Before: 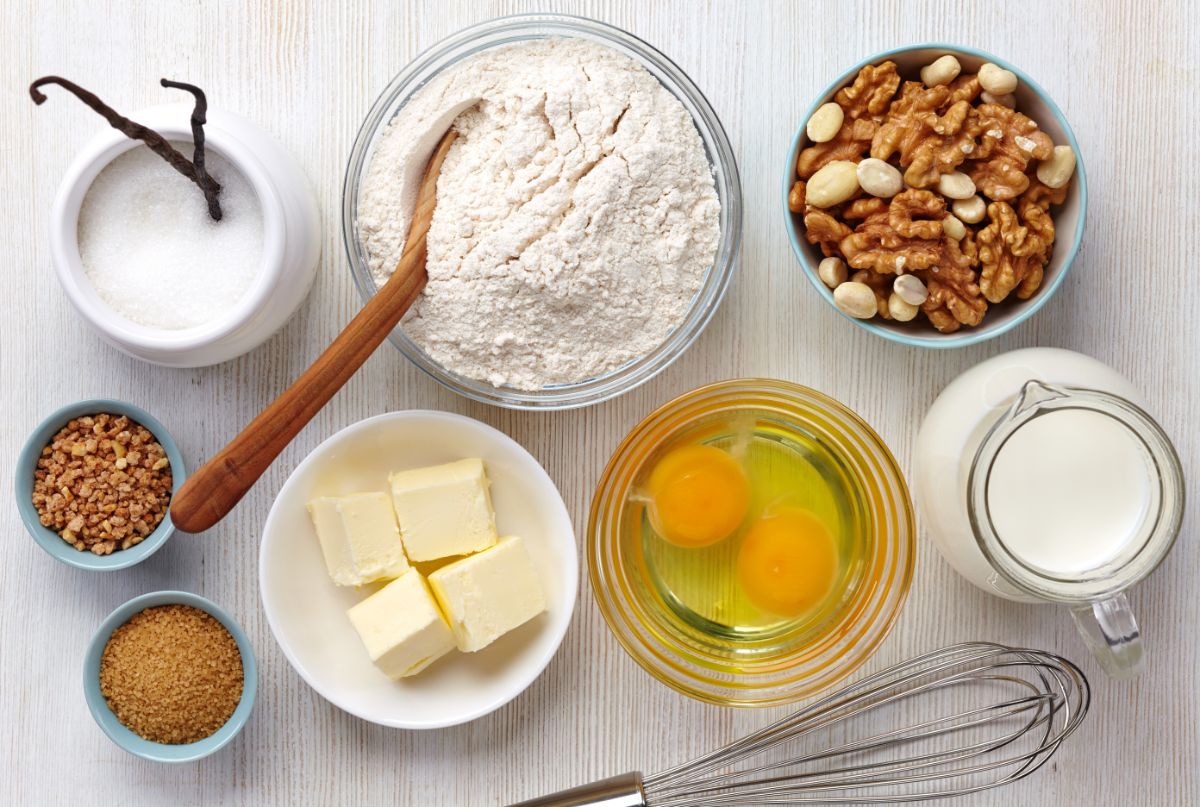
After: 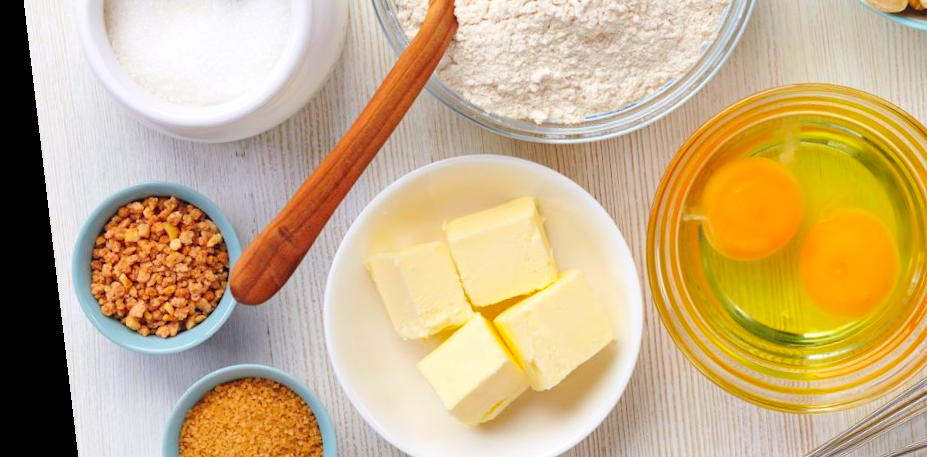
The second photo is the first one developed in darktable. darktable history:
contrast brightness saturation: contrast 0.07, brightness 0.18, saturation 0.4
crop: top 36.498%, right 27.964%, bottom 14.995%
rotate and perspective: rotation -6.83°, automatic cropping off
